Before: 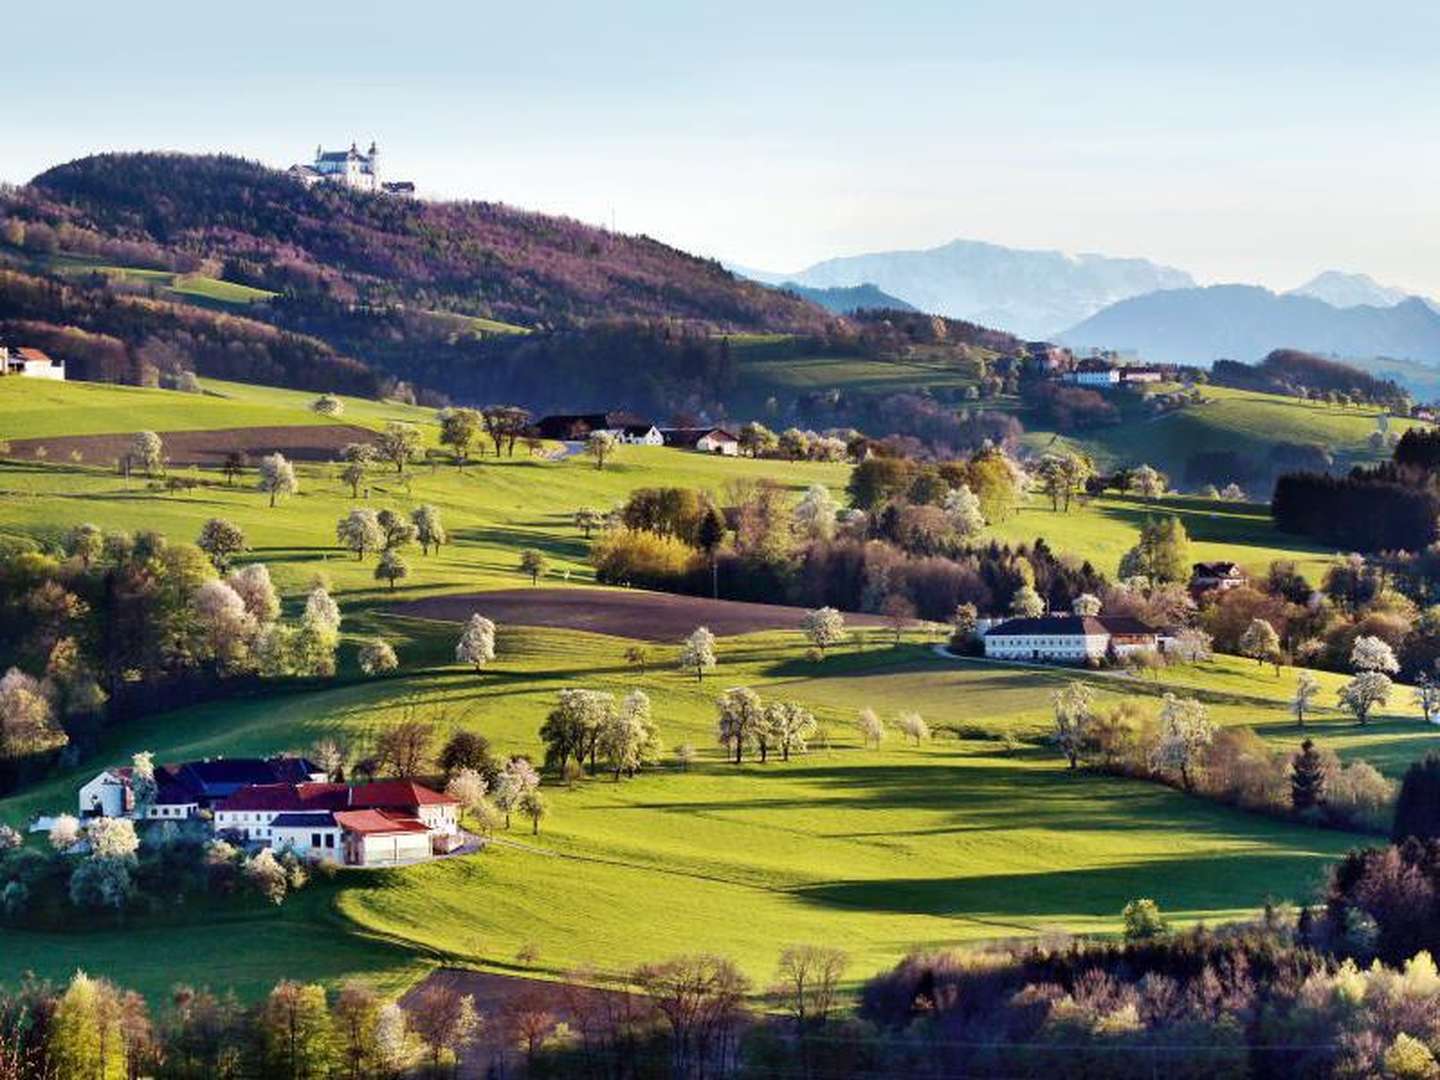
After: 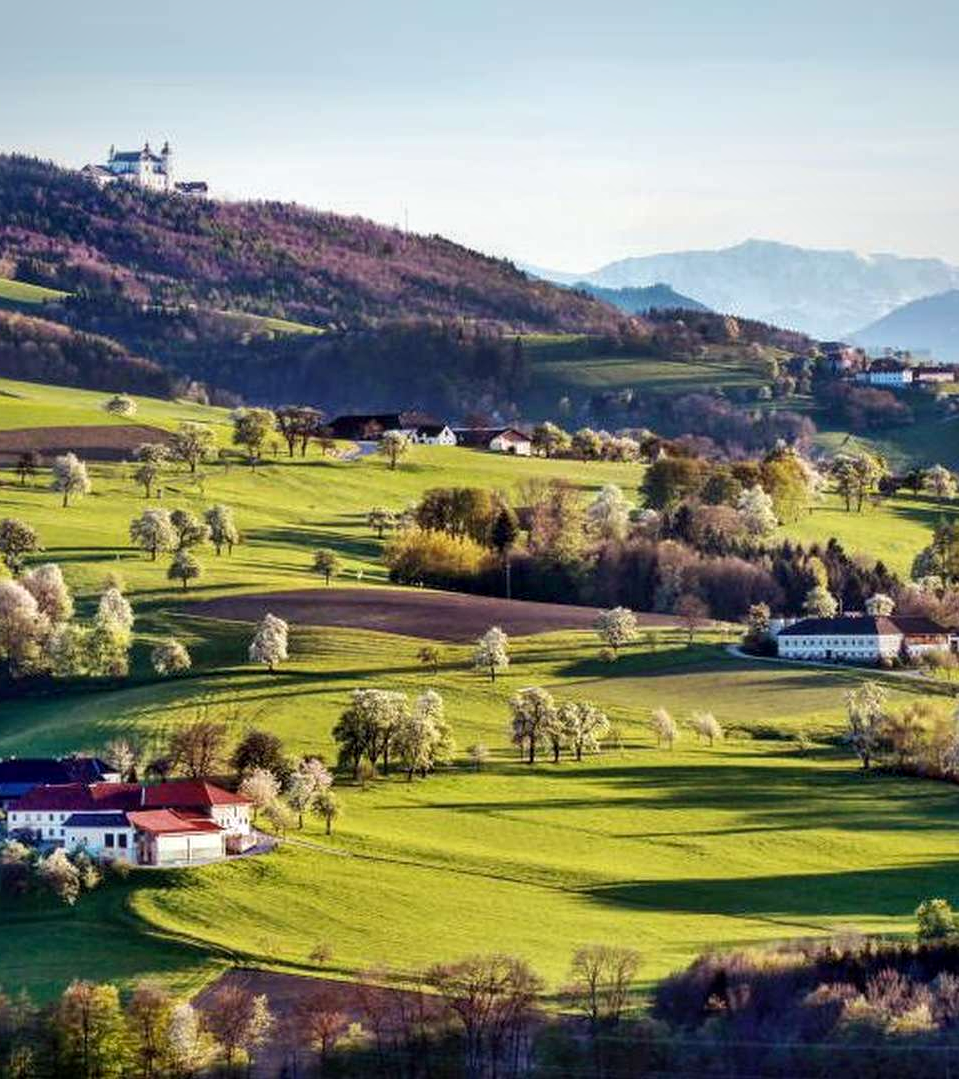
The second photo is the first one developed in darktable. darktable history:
vignetting: brightness -0.233, saturation 0.141
crop and rotate: left 14.385%, right 18.948%
local contrast: on, module defaults
